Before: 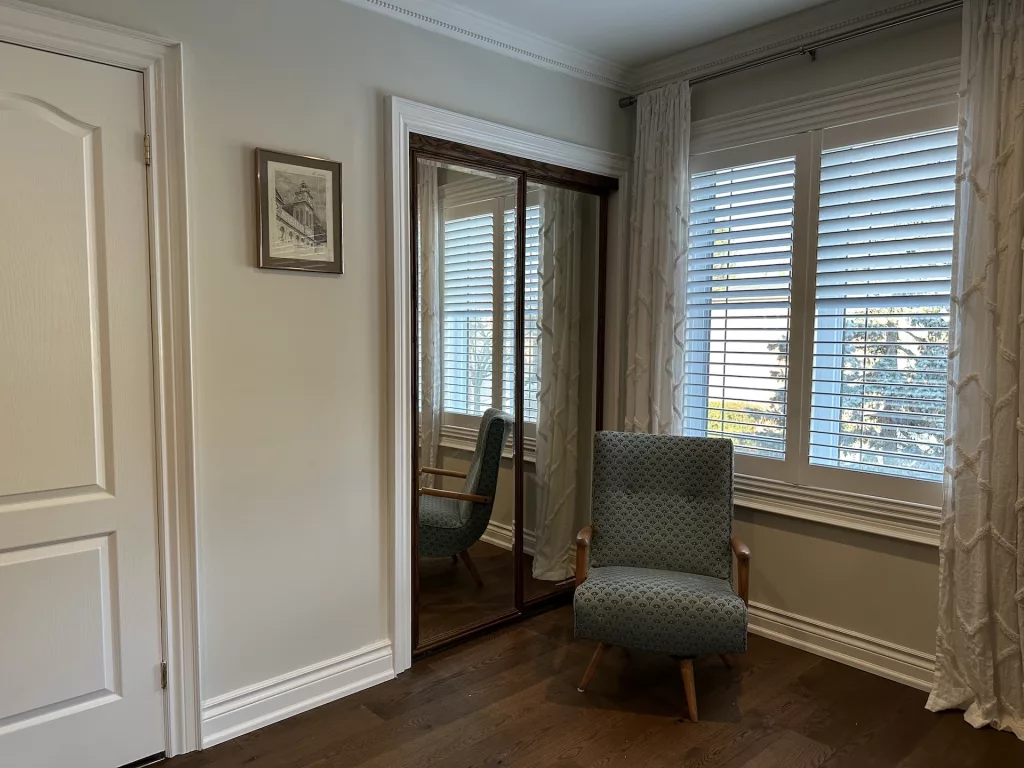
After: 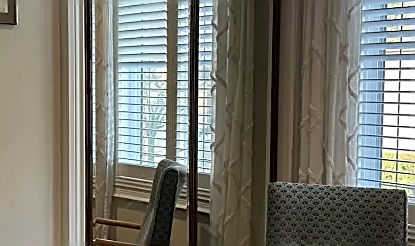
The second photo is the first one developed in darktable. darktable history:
crop: left 31.893%, top 32.549%, right 27.578%, bottom 35.384%
tone equalizer: -8 EV 0.09 EV
shadows and highlights: shadows 48.31, highlights -41.74, soften with gaussian
sharpen: amount 0.751
